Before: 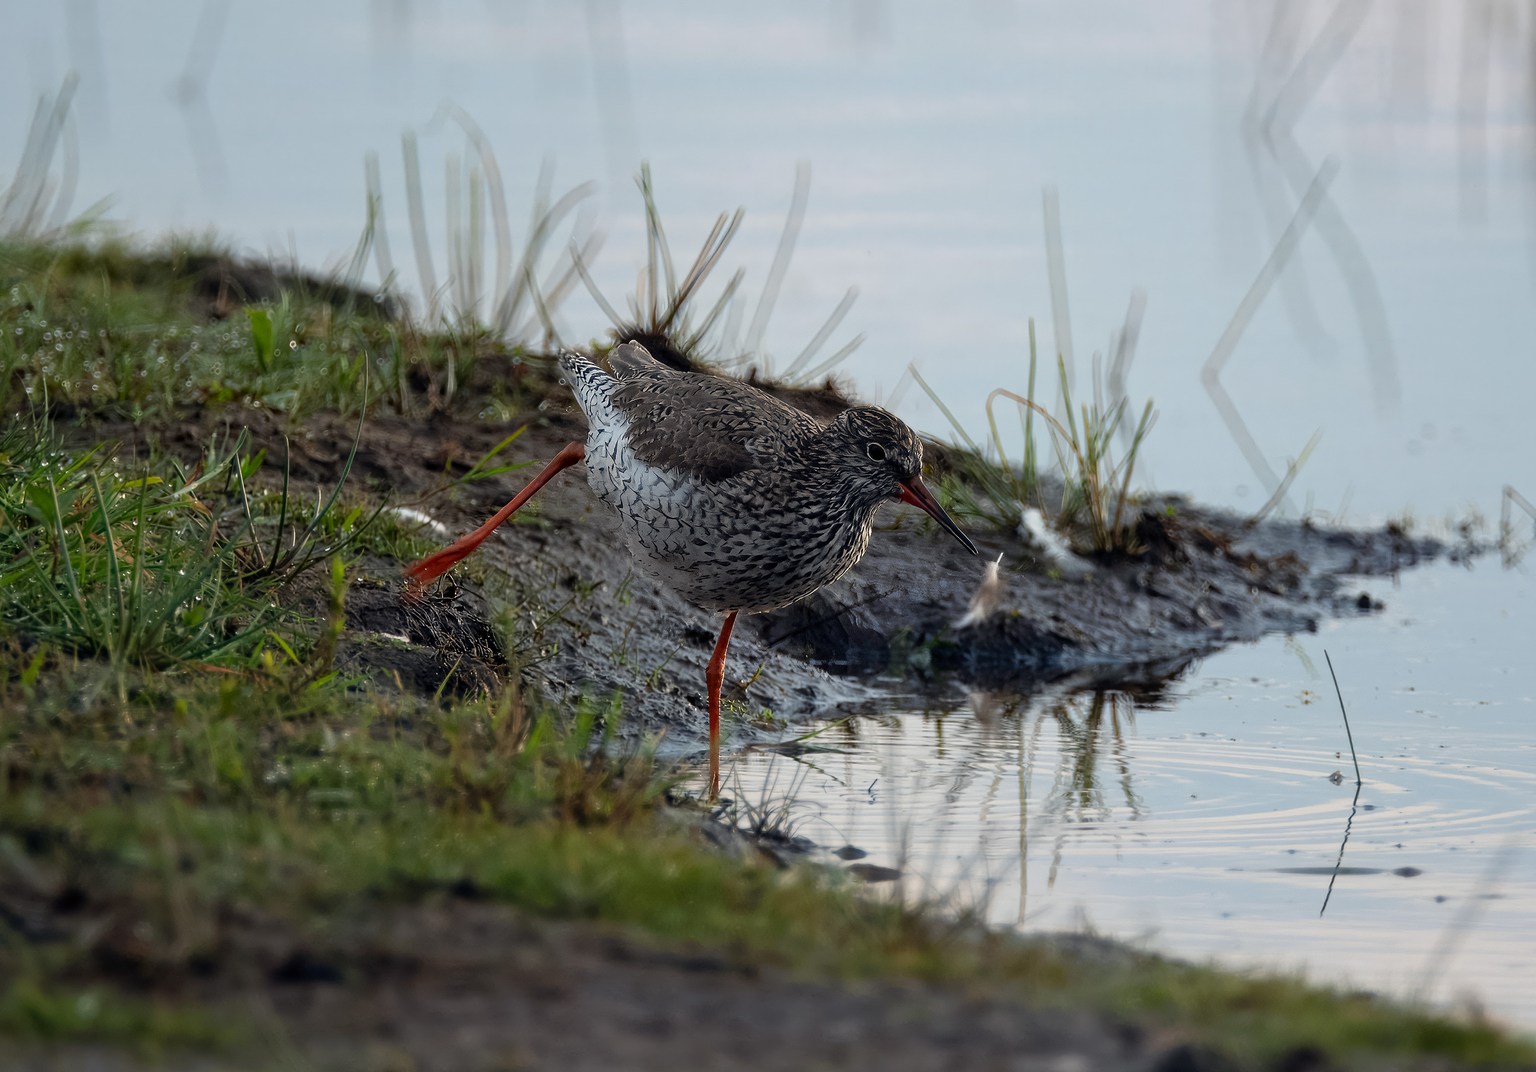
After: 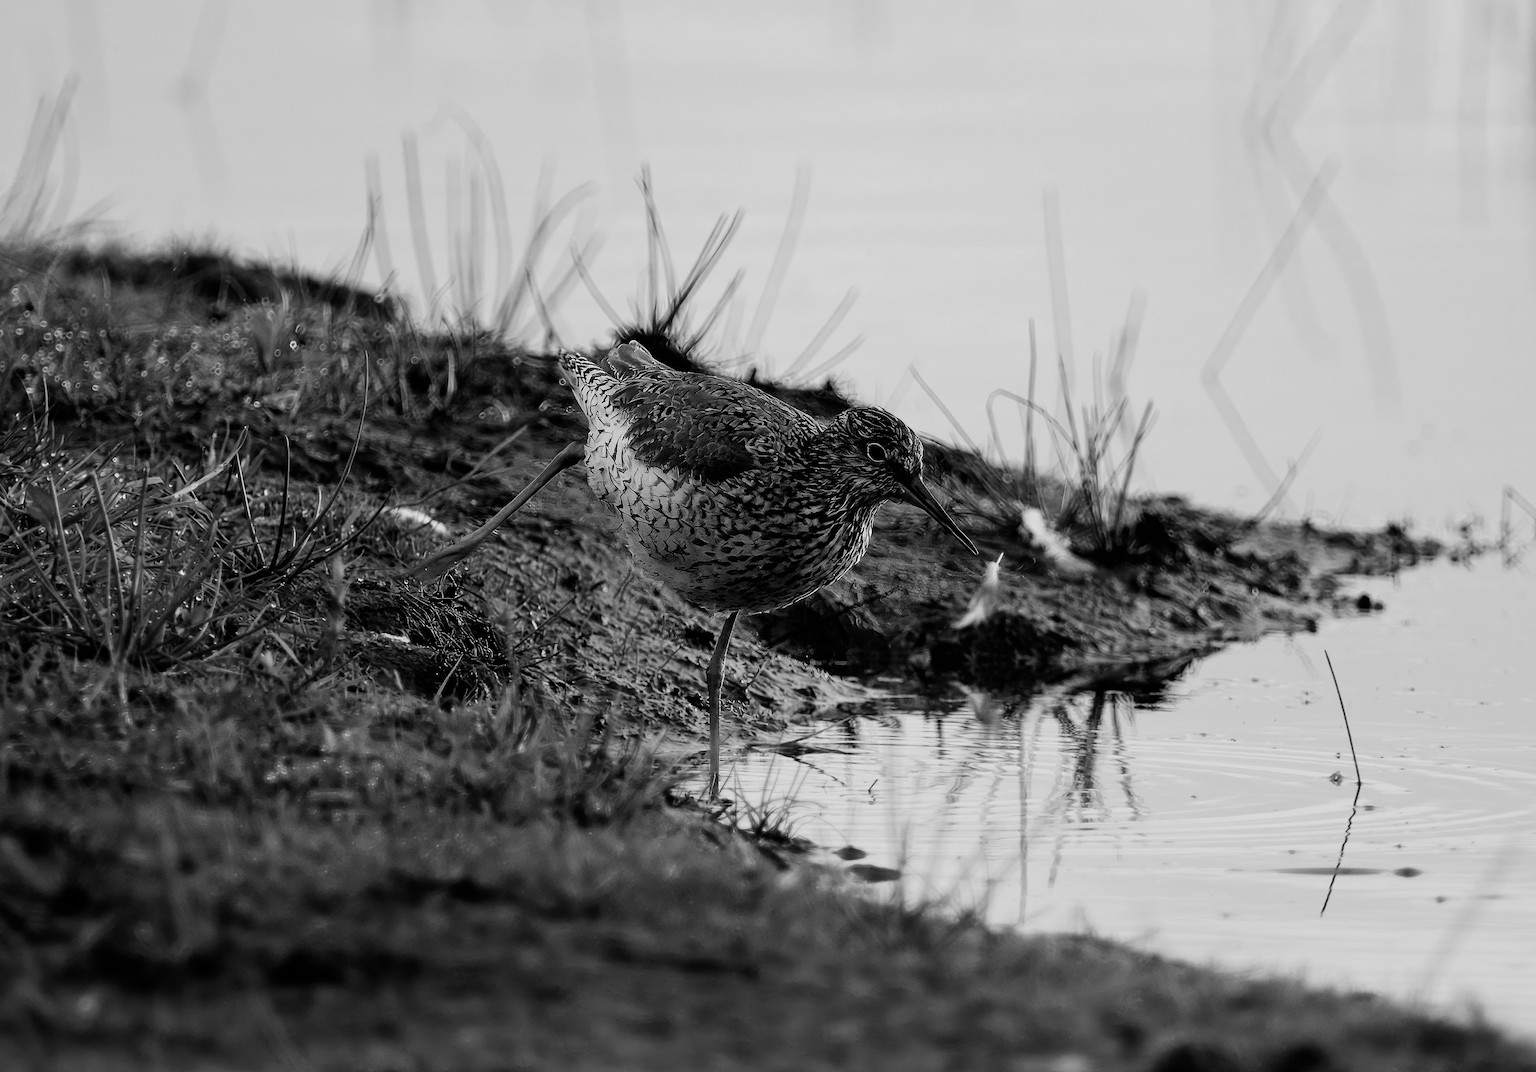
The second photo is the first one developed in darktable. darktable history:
filmic rgb: black relative exposure -8.42 EV, white relative exposure 4.68 EV, hardness 3.82, color science v6 (2022)
tone equalizer: -8 EV -0.75 EV, -7 EV -0.7 EV, -6 EV -0.6 EV, -5 EV -0.4 EV, -3 EV 0.4 EV, -2 EV 0.6 EV, -1 EV 0.7 EV, +0 EV 0.75 EV, edges refinement/feathering 500, mask exposure compensation -1.57 EV, preserve details no
white balance: red 1.127, blue 0.943
bloom: size 9%, threshold 100%, strength 7%
monochrome: on, module defaults
